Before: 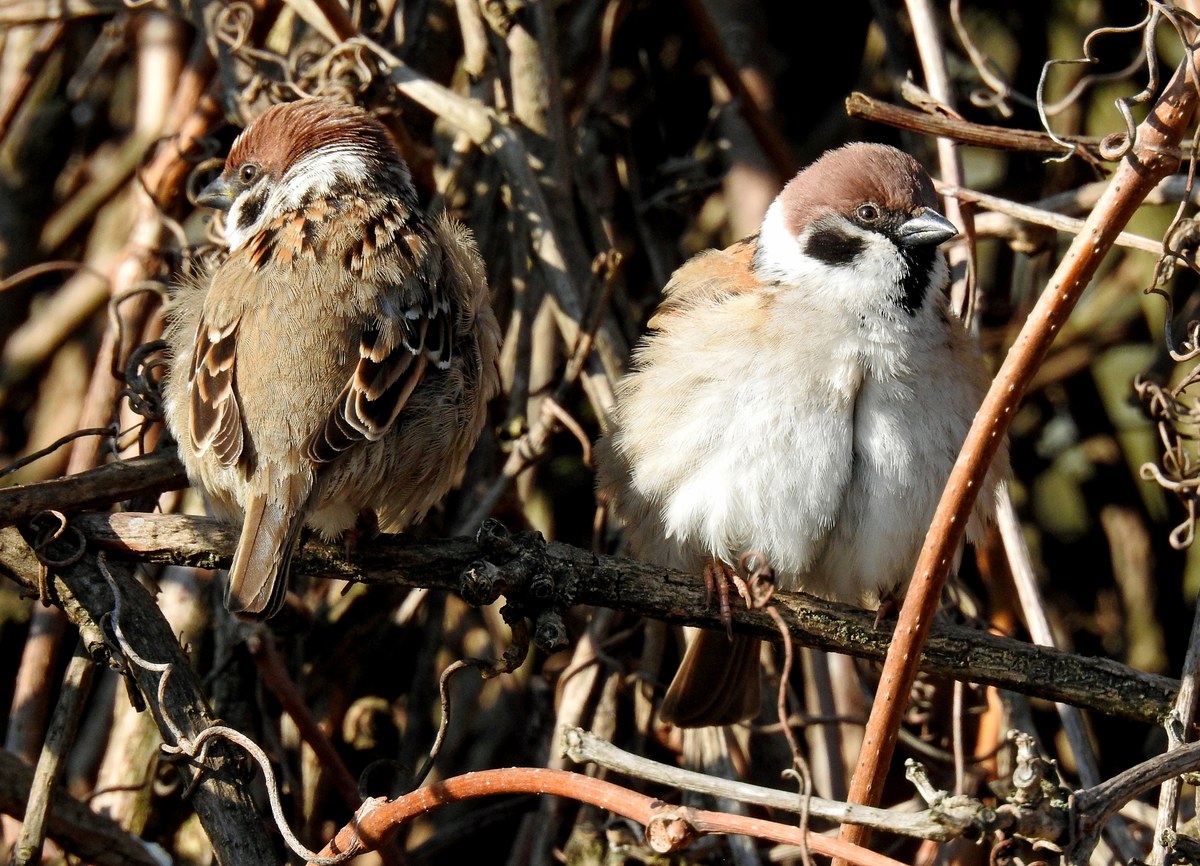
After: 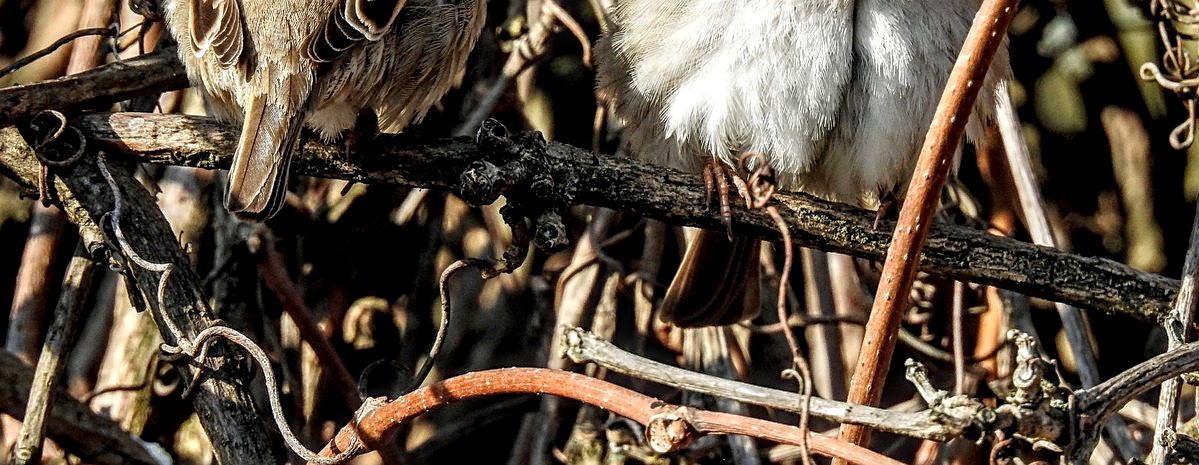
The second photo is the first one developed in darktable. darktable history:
crop and rotate: top 46.237%
local contrast: highlights 0%, shadows 0%, detail 182%
sharpen: on, module defaults
